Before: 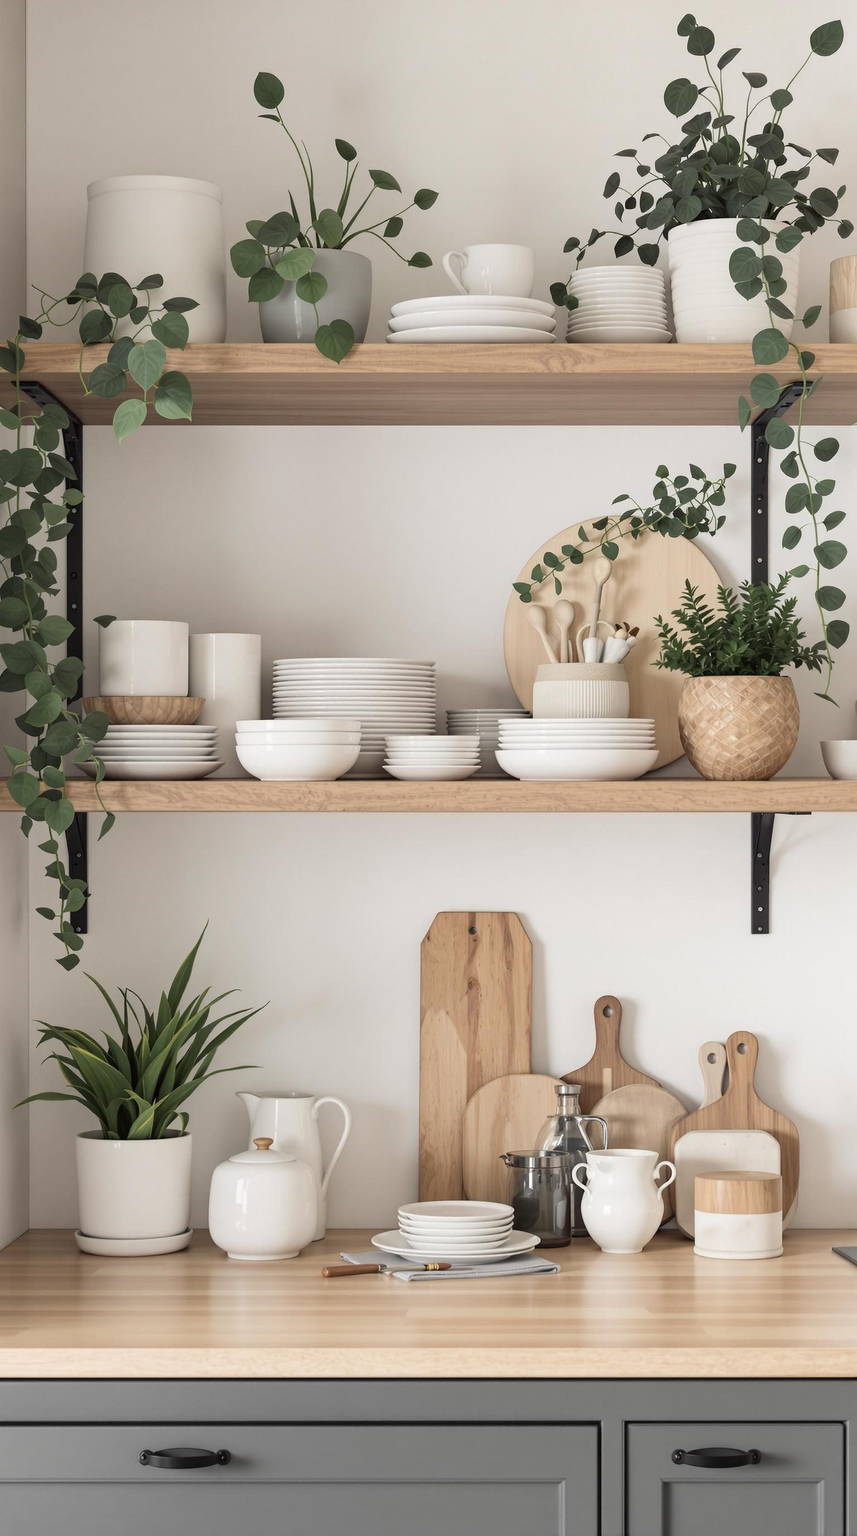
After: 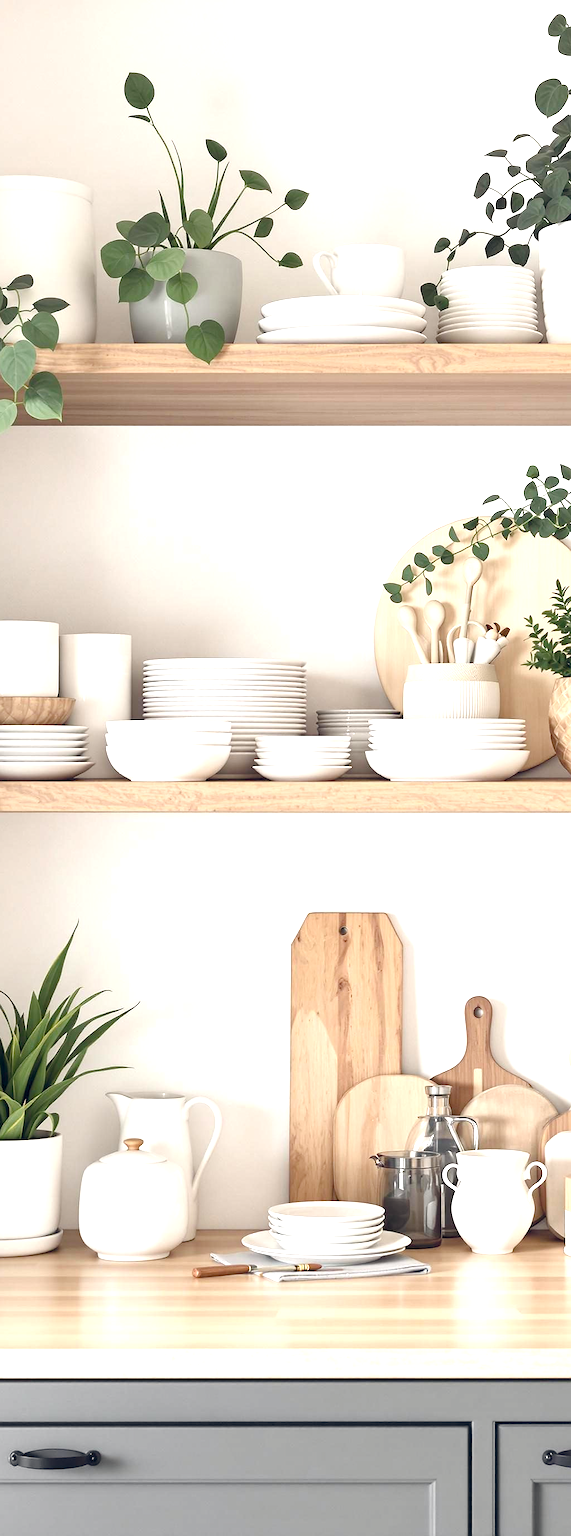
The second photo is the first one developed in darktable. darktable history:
crop and rotate: left 15.205%, right 18.122%
sharpen: radius 1.533, amount 0.363, threshold 1.186
exposure: exposure 1 EV, compensate highlight preservation false
color balance rgb: global offset › chroma 0.096%, global offset › hue 252.01°, perceptual saturation grading › global saturation 20%, perceptual saturation grading › highlights -24.887%, perceptual saturation grading › shadows 49.383%
